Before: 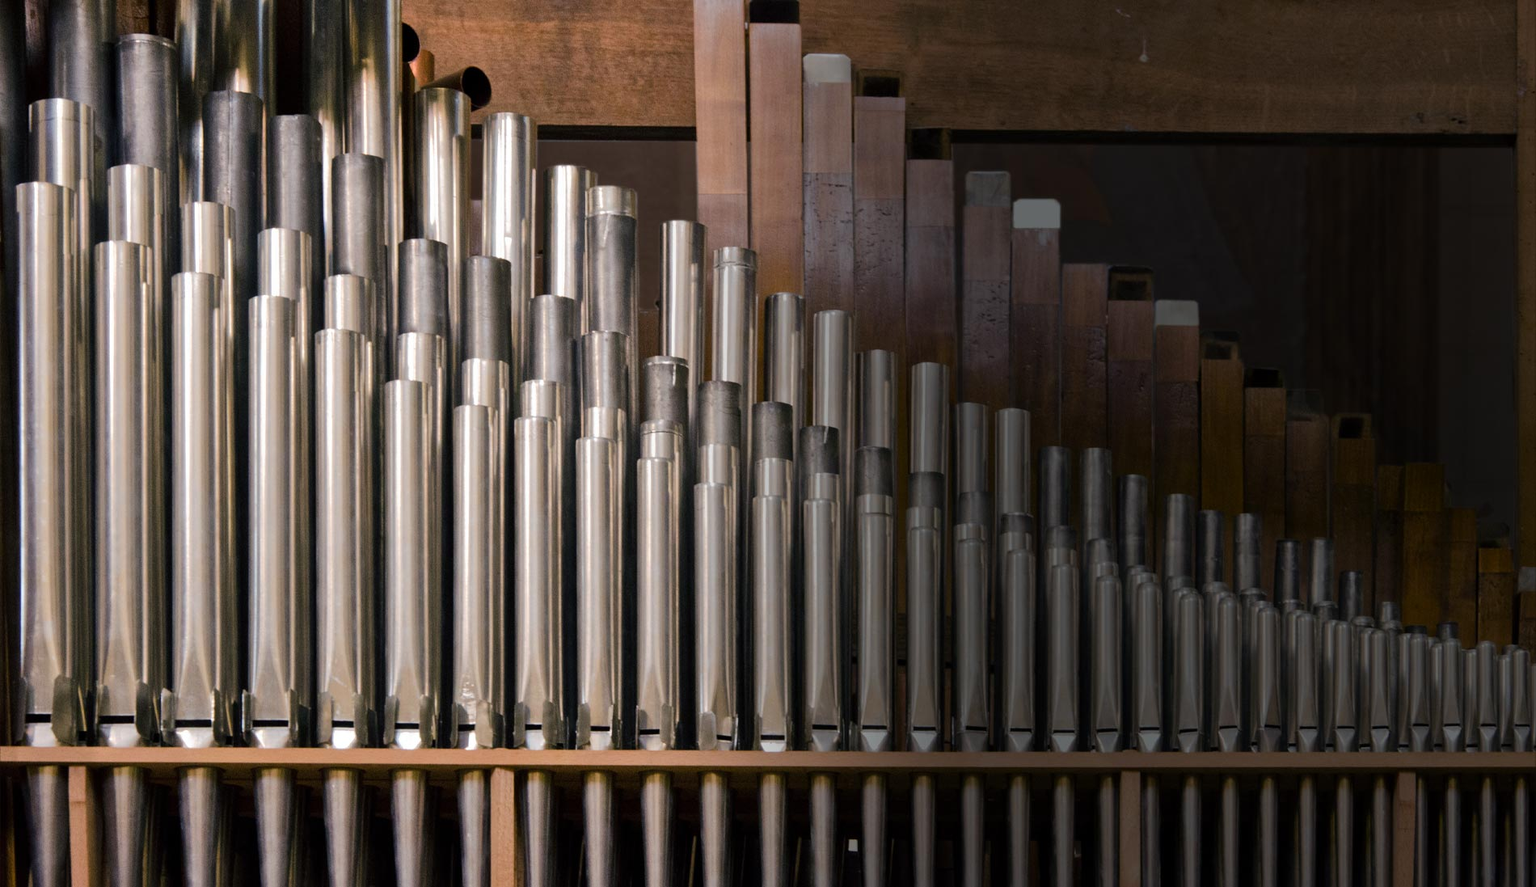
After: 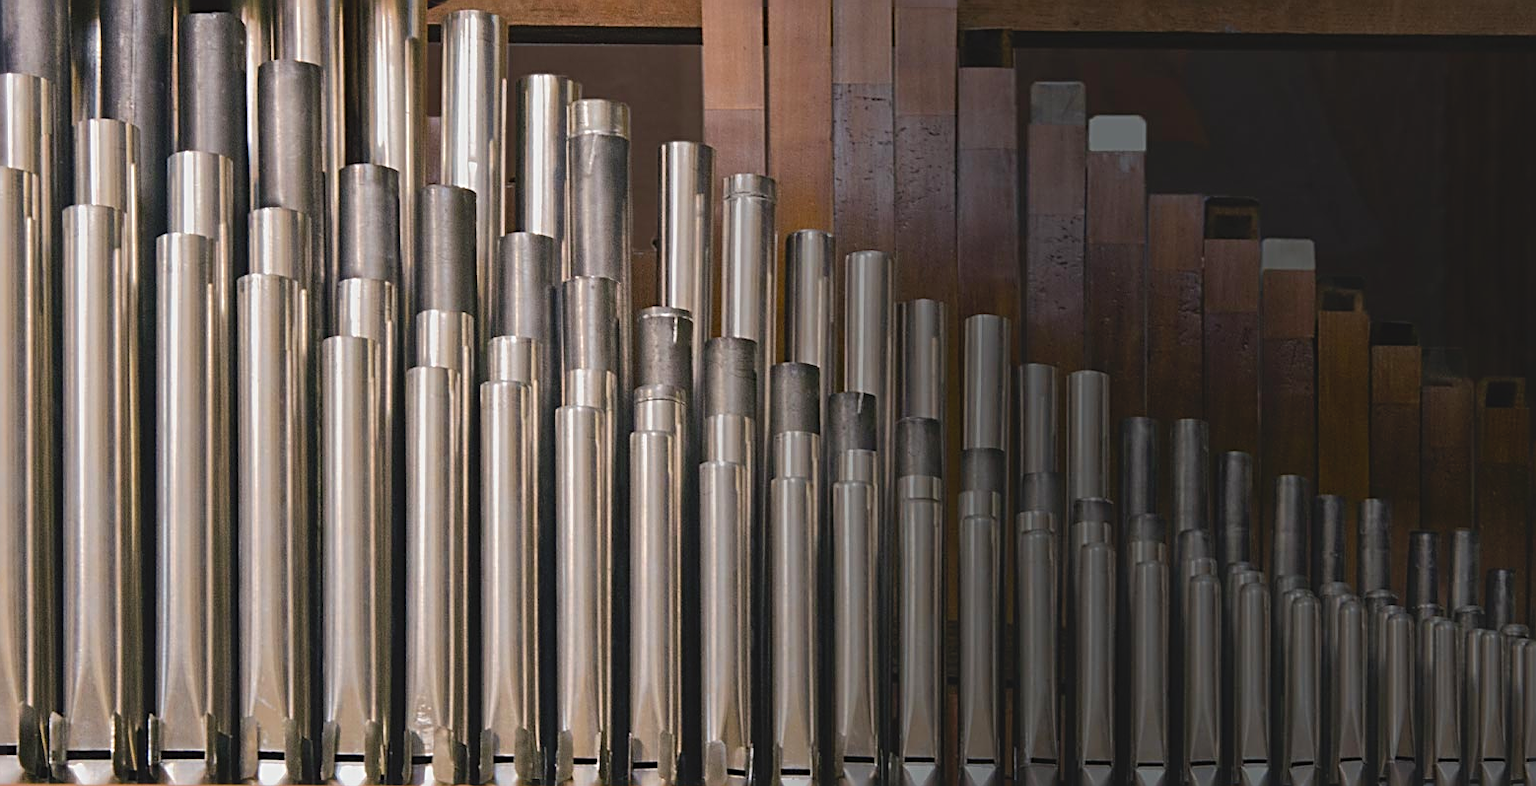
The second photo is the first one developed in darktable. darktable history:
sharpen: radius 2.584, amount 0.688
crop: left 7.856%, top 11.836%, right 10.12%, bottom 15.387%
lowpass: radius 0.1, contrast 0.85, saturation 1.1, unbound 0
rgb levels: preserve colors max RGB
